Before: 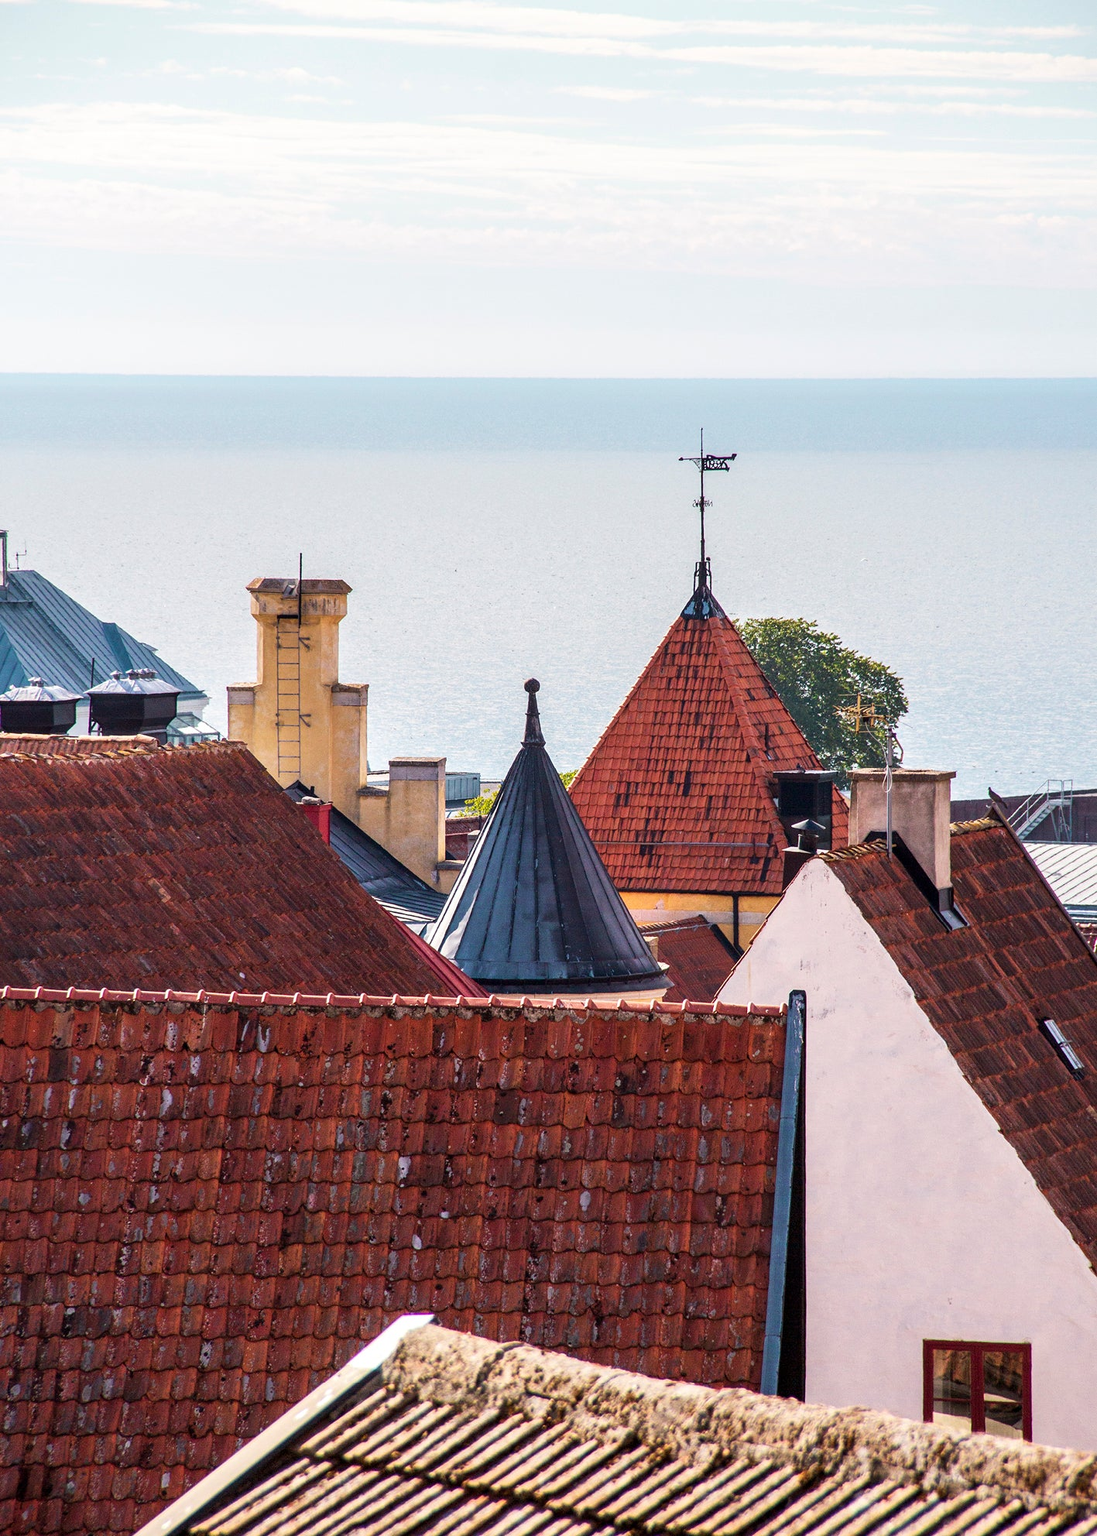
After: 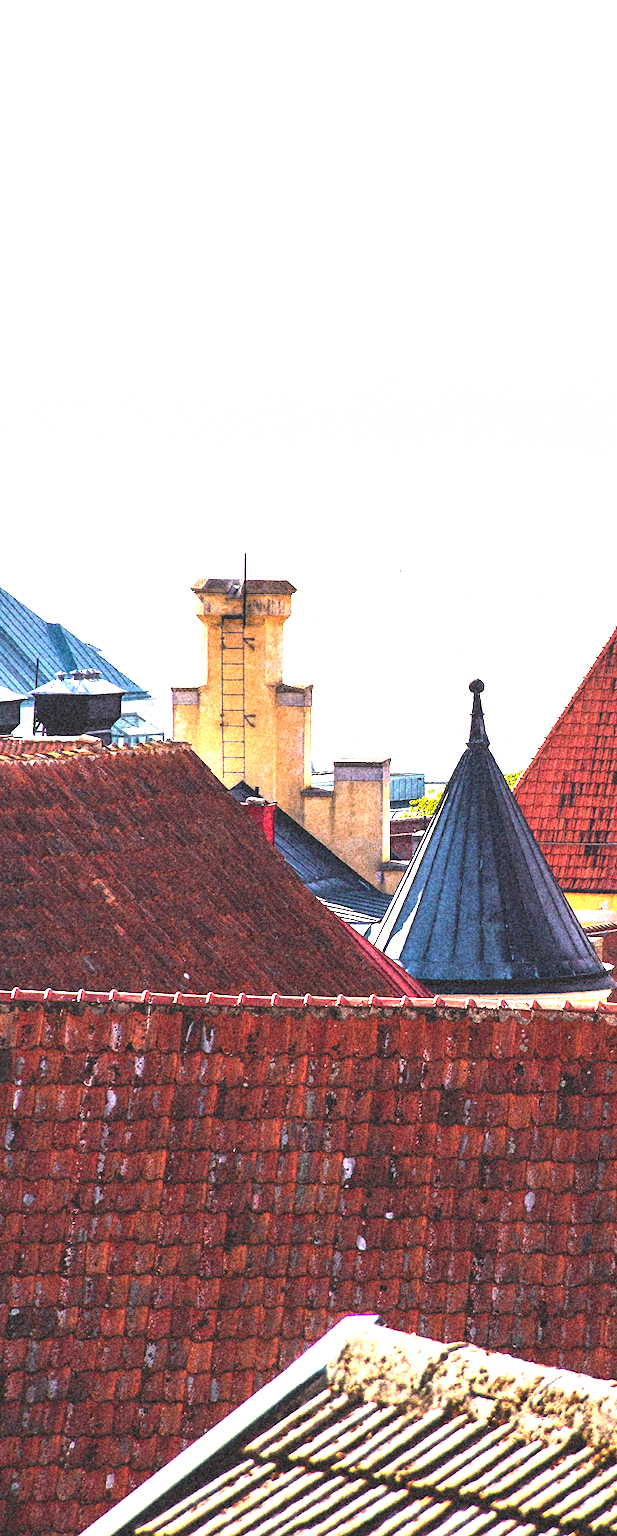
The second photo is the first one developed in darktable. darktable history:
crop: left 5.114%, right 38.589%
exposure: black level correction 0, exposure 1.2 EV, compensate highlight preservation false
rgb curve: curves: ch0 [(0, 0.186) (0.314, 0.284) (0.775, 0.708) (1, 1)], compensate middle gray true, preserve colors none
grain: coarseness 46.9 ISO, strength 50.21%, mid-tones bias 0%
white balance: red 0.978, blue 0.999
